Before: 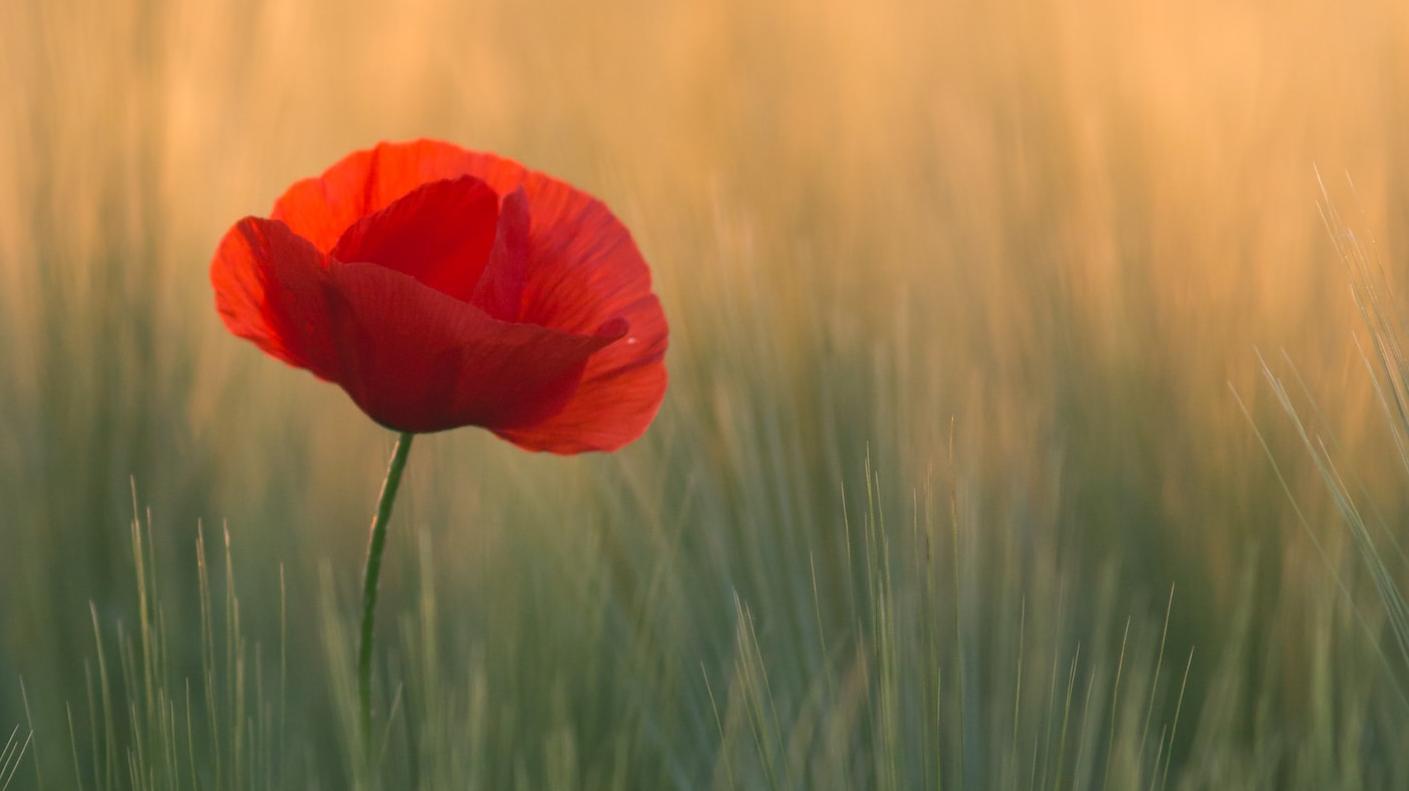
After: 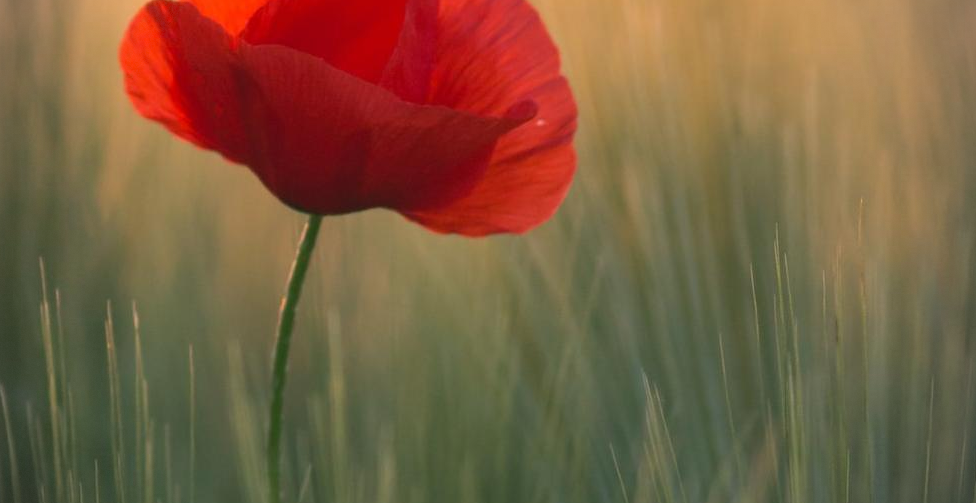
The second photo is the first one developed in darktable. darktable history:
vignetting: dithering 8-bit output, unbound false
crop: left 6.488%, top 27.668%, right 24.183%, bottom 8.656%
